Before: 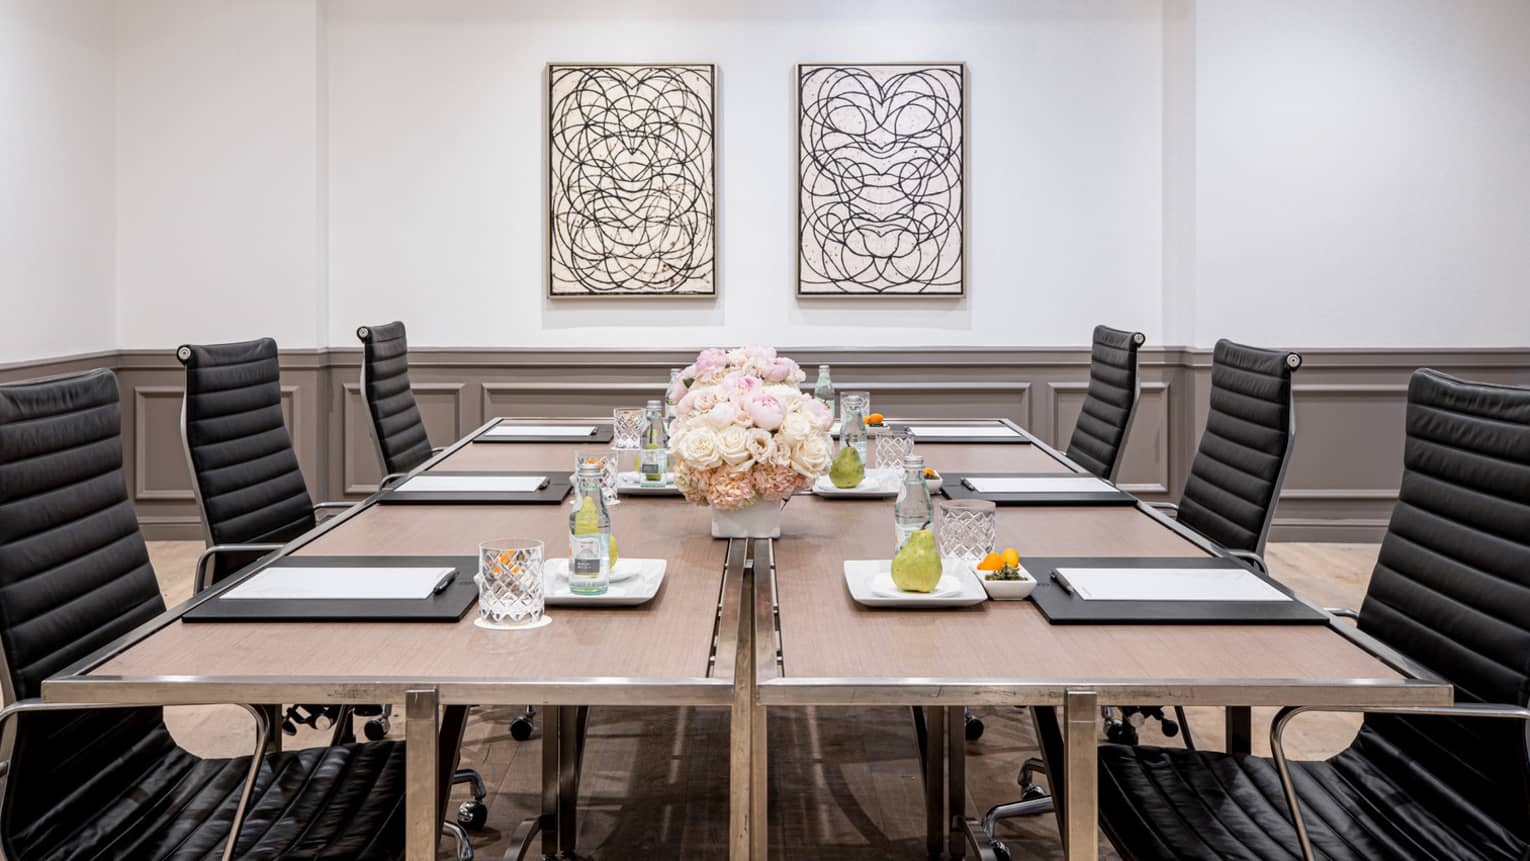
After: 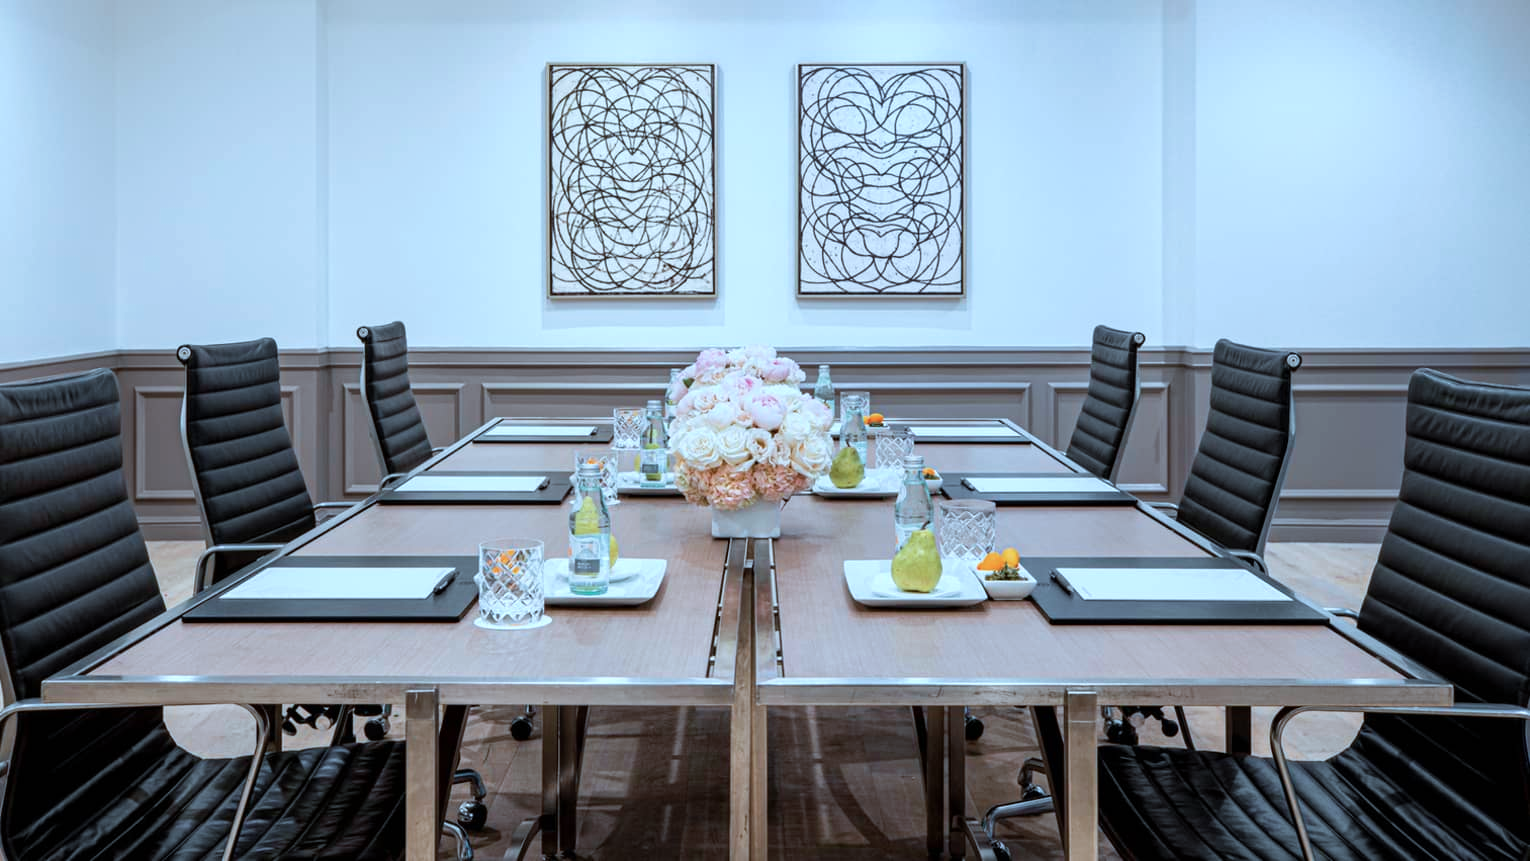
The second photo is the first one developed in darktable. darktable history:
velvia: on, module defaults
color correction: highlights a* -9.81, highlights b* -20.91
